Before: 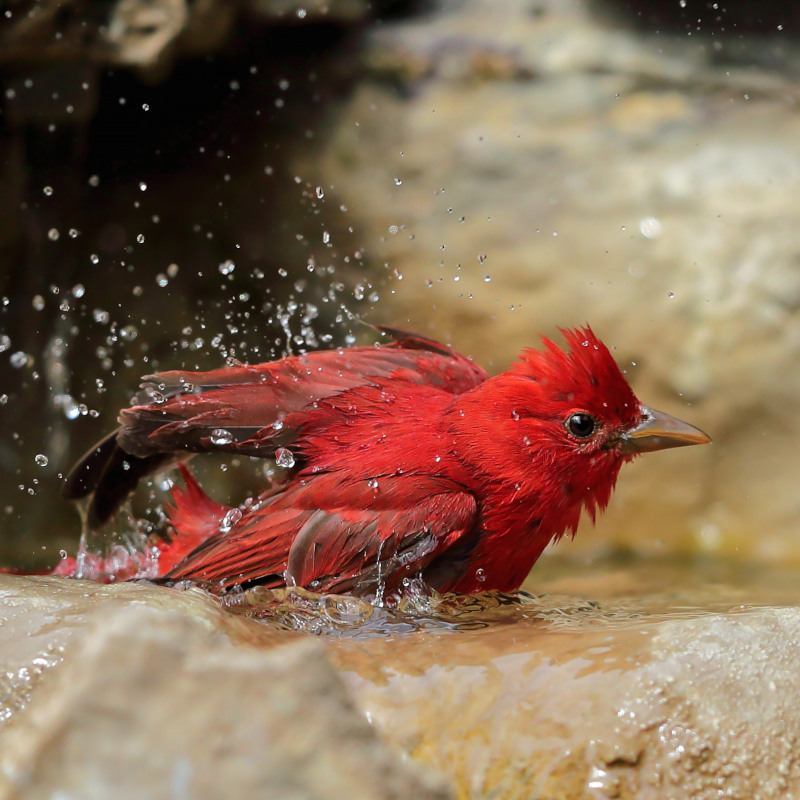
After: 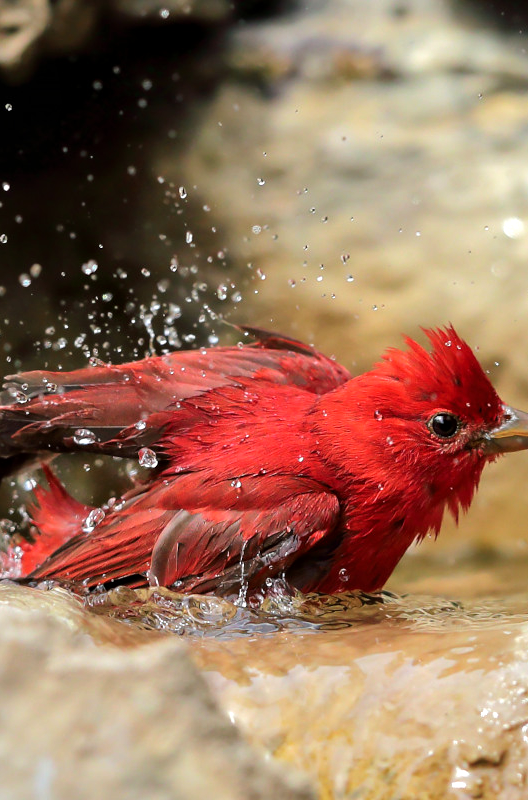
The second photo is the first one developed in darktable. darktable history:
tone equalizer: -8 EV -0.389 EV, -7 EV -0.36 EV, -6 EV -0.365 EV, -5 EV -0.204 EV, -3 EV 0.195 EV, -2 EV 0.36 EV, -1 EV 0.371 EV, +0 EV 0.404 EV
crop: left 17.16%, right 16.702%
local contrast: mode bilateral grid, contrast 20, coarseness 51, detail 120%, midtone range 0.2
